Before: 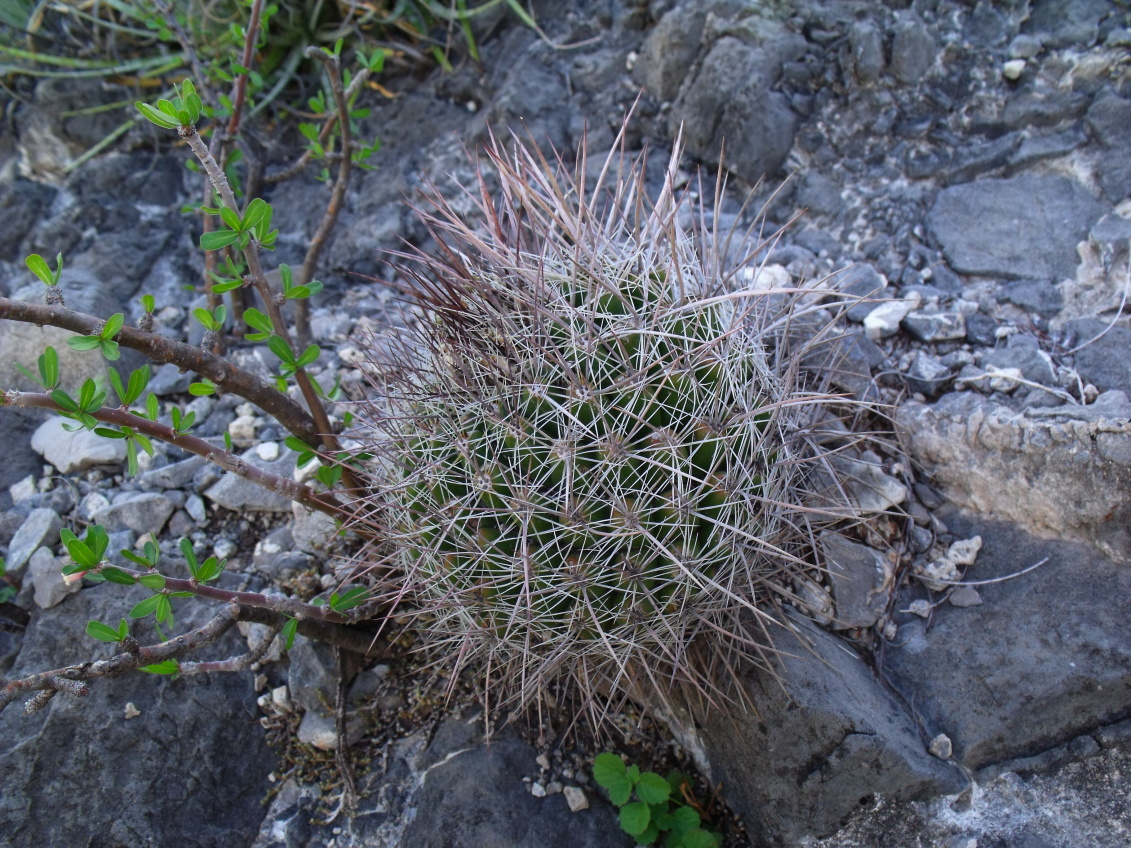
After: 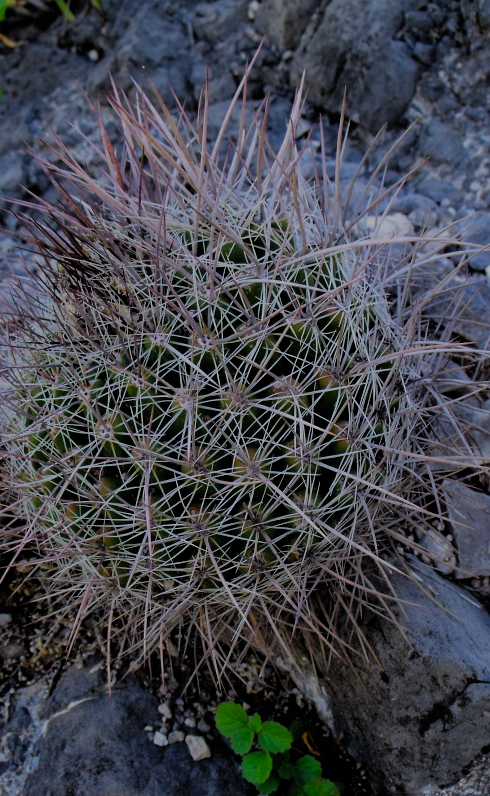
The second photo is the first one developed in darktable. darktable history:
crop: left 33.452%, top 6.025%, right 23.155%
filmic rgb: black relative exposure -4.4 EV, white relative exposure 5 EV, threshold 3 EV, hardness 2.23, latitude 40.06%, contrast 1.15, highlights saturation mix 10%, shadows ↔ highlights balance 1.04%, preserve chrominance RGB euclidean norm (legacy), color science v4 (2020), enable highlight reconstruction true
graduated density: rotation -0.352°, offset 57.64
